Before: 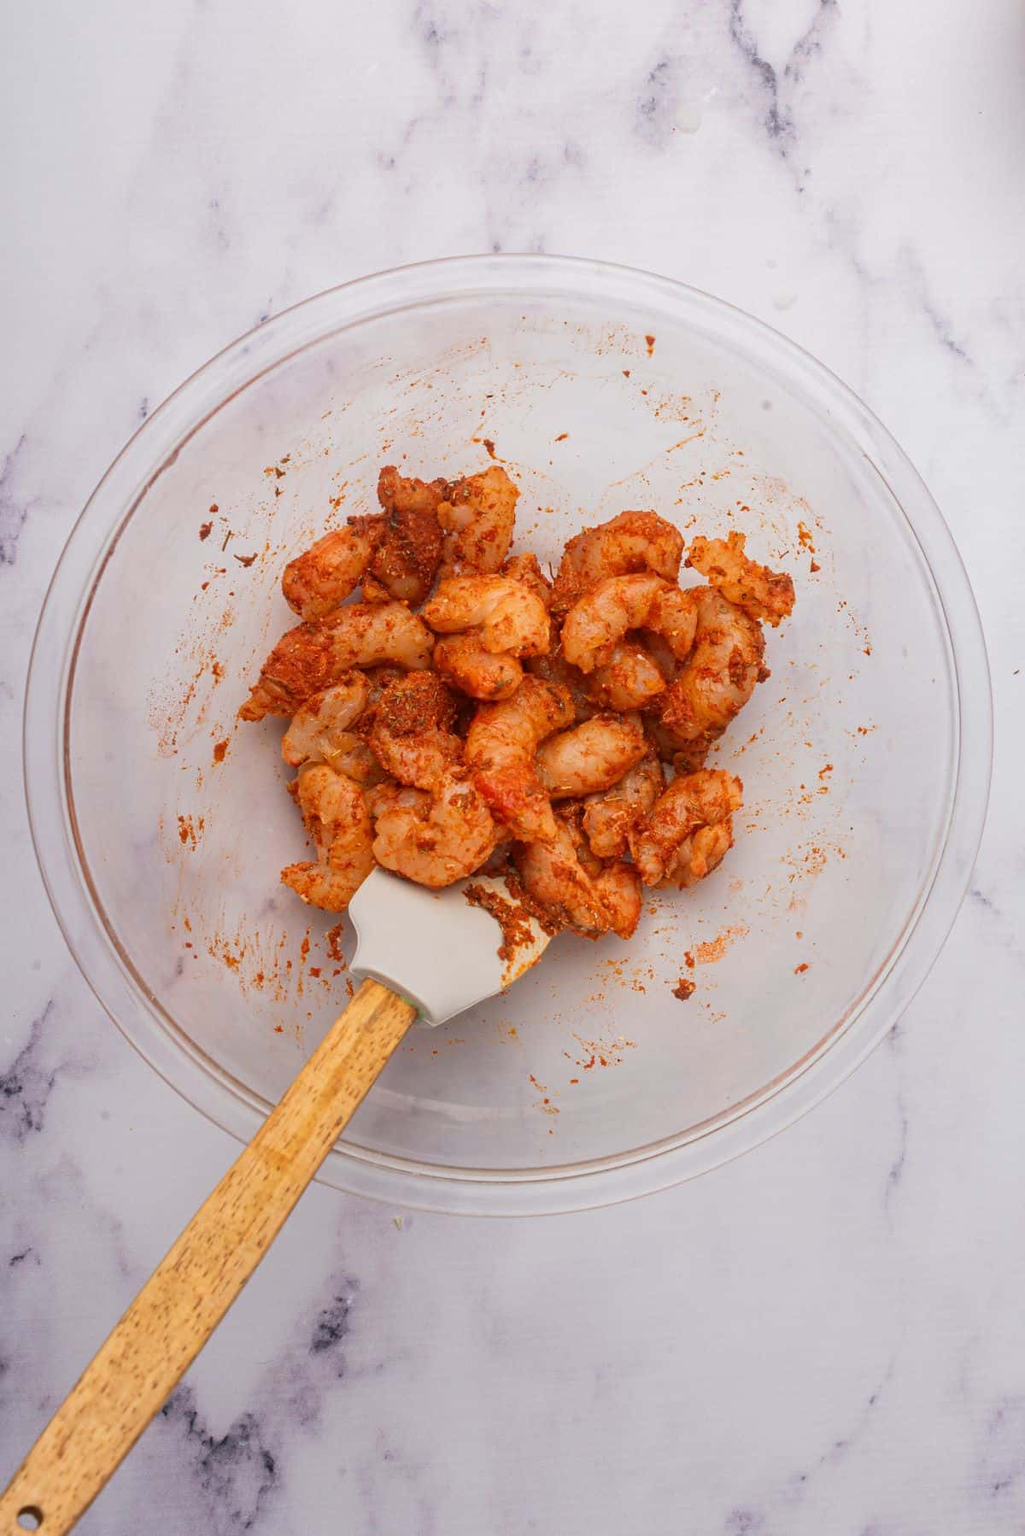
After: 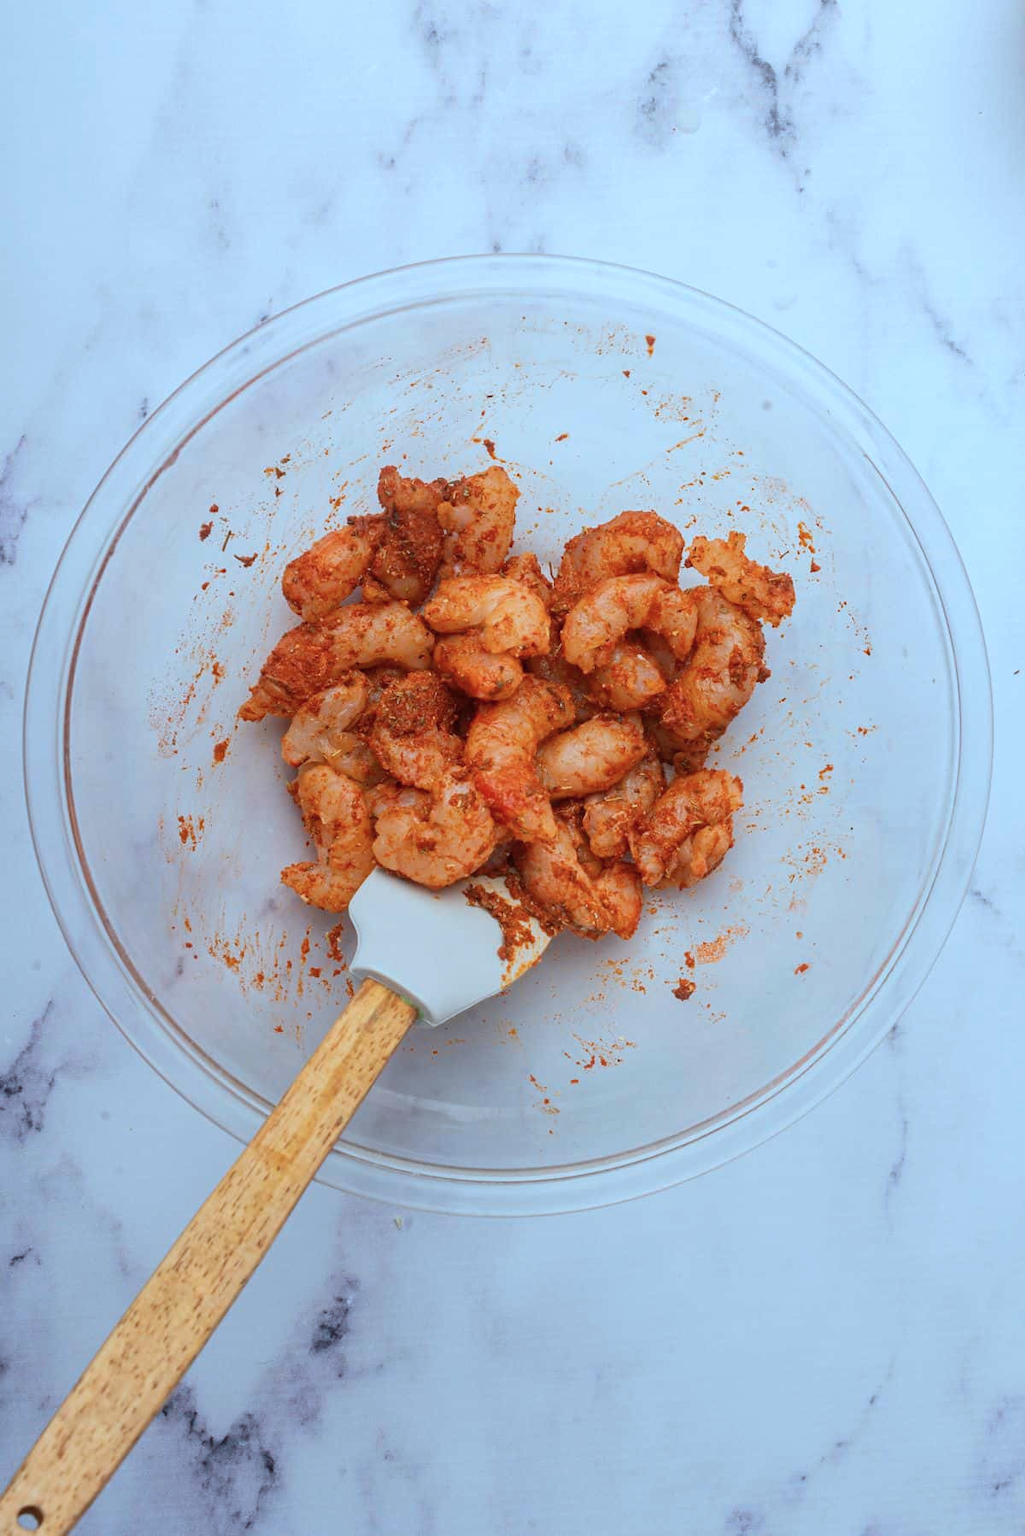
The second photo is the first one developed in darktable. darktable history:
color correction: highlights a* -10.69, highlights b* -19.19
white balance: red 0.986, blue 1.01
